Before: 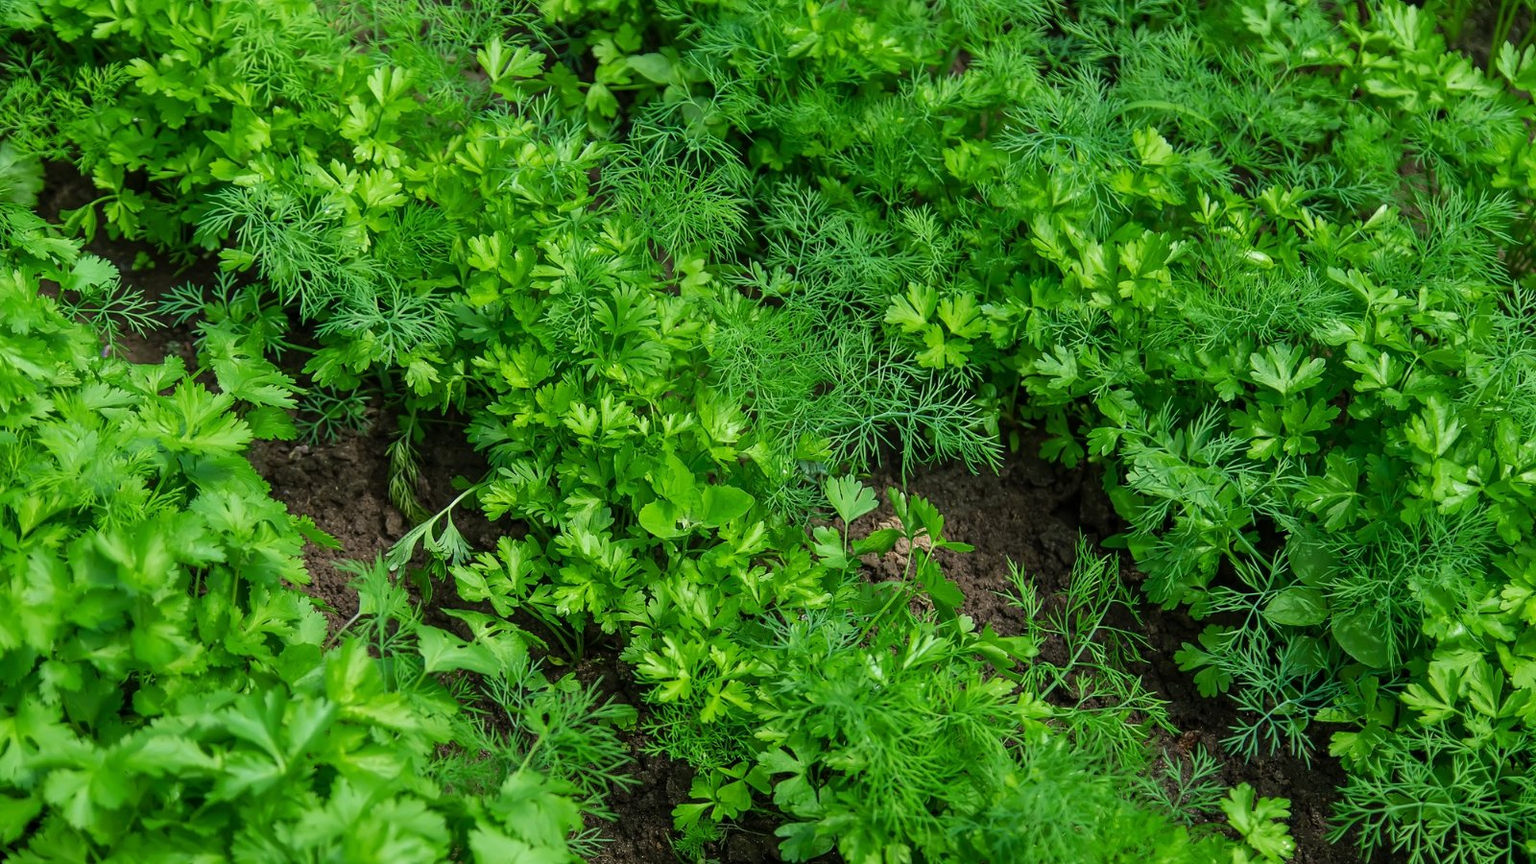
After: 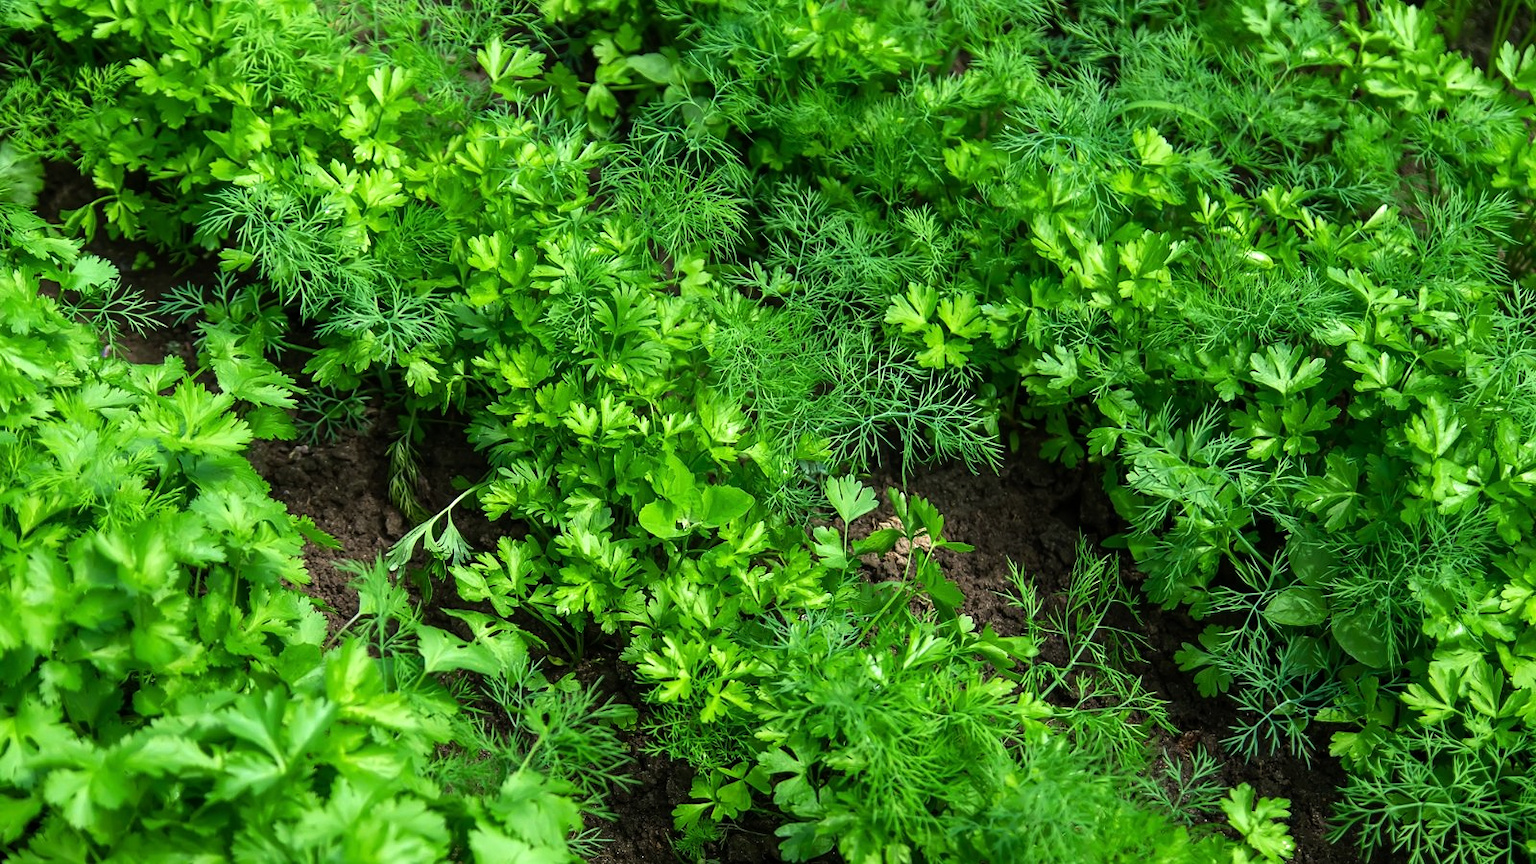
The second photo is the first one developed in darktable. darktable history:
tone equalizer: -8 EV -0.769 EV, -7 EV -0.699 EV, -6 EV -0.61 EV, -5 EV -0.414 EV, -3 EV 0.405 EV, -2 EV 0.6 EV, -1 EV 0.685 EV, +0 EV 0.731 EV, edges refinement/feathering 500, mask exposure compensation -1.57 EV, preserve details guided filter
